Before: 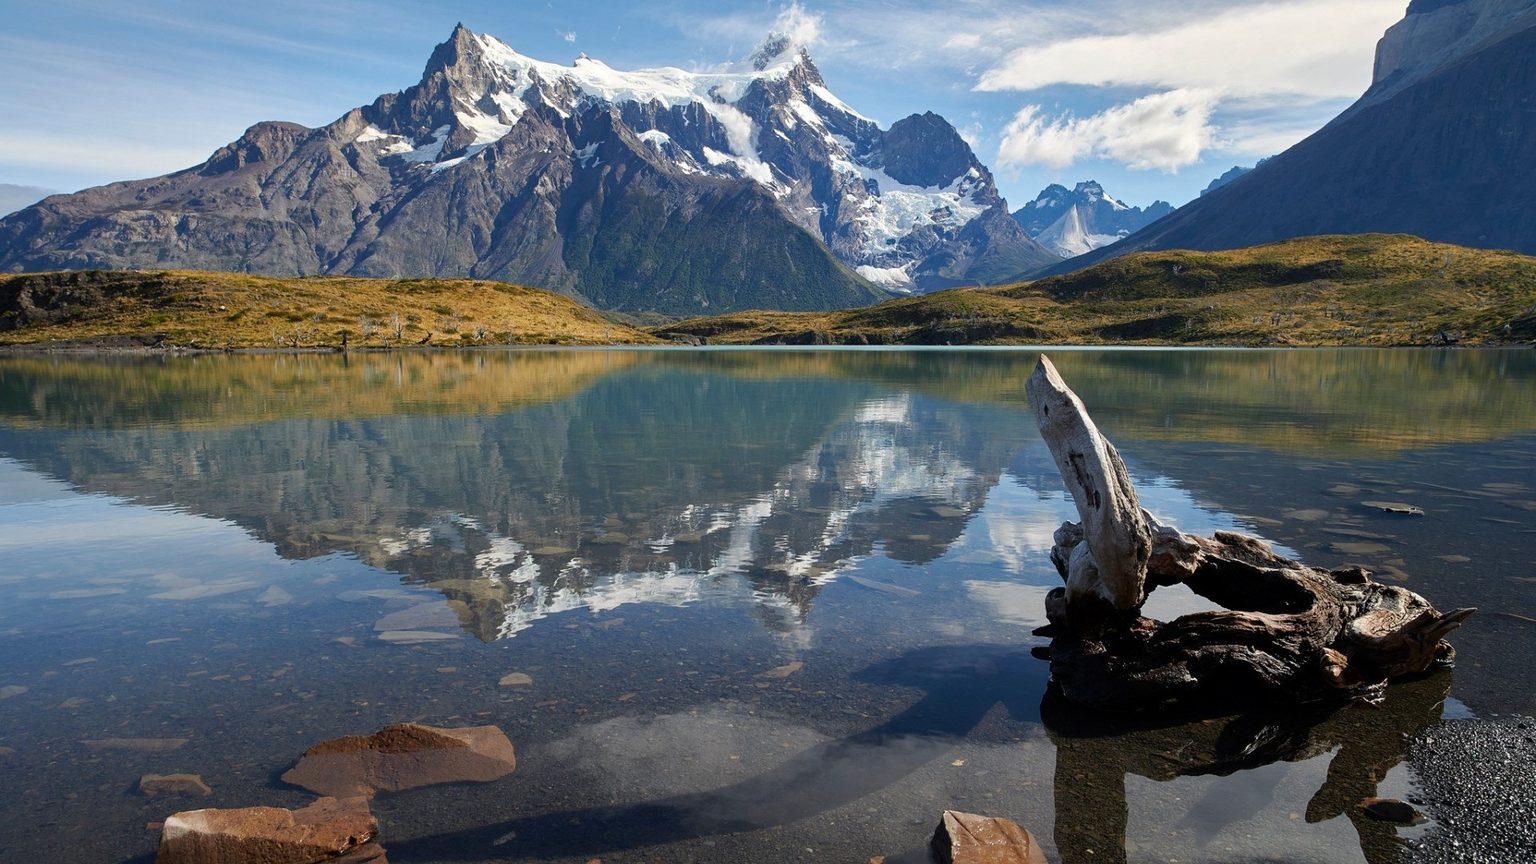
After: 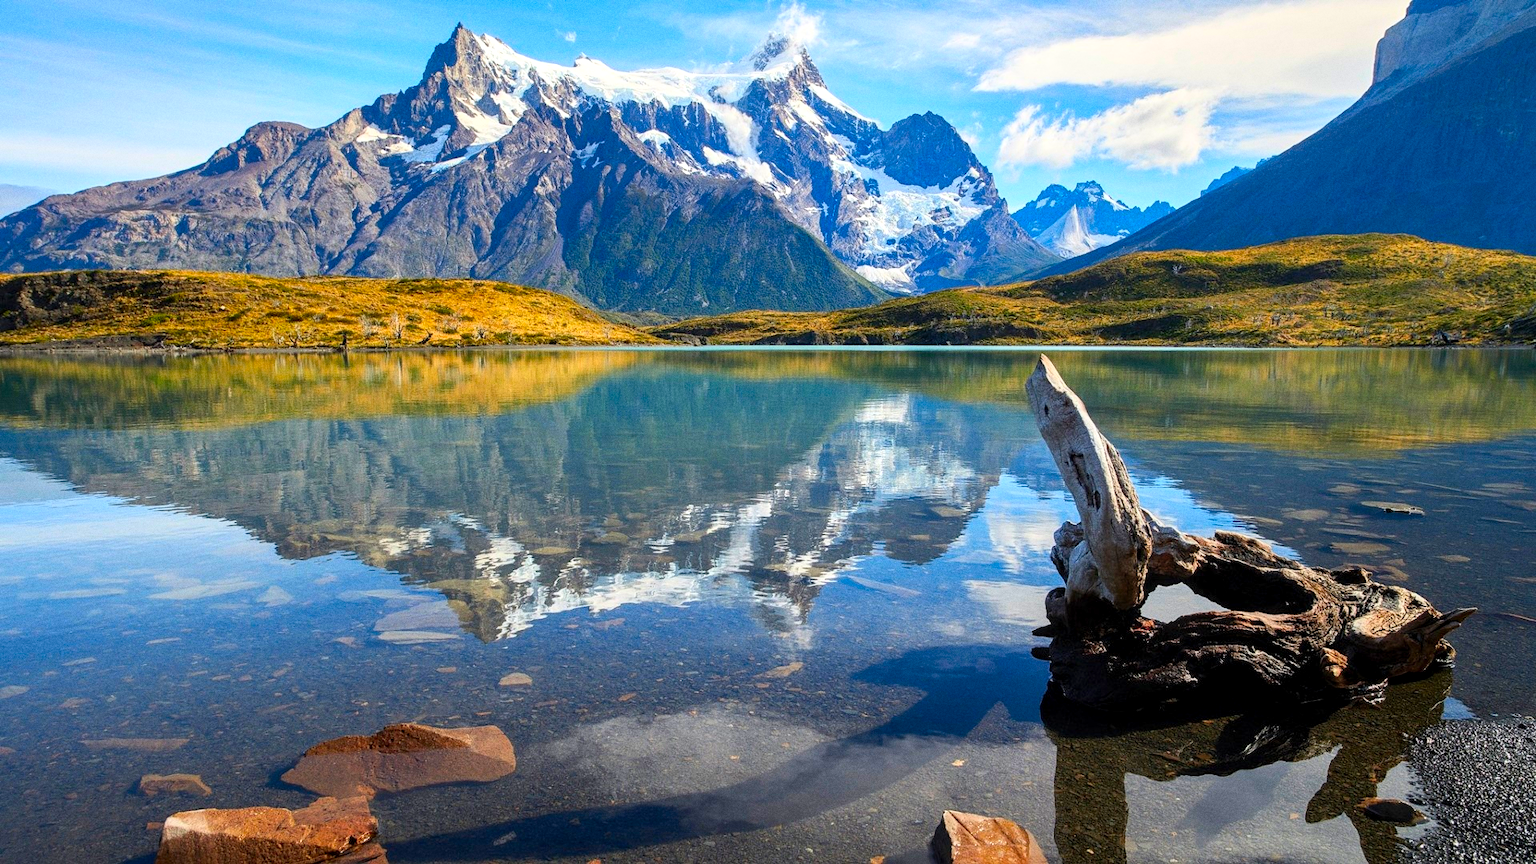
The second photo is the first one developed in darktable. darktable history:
contrast brightness saturation: contrast 0.2, brightness 0.2, saturation 0.8
local contrast: on, module defaults
grain: coarseness 0.09 ISO
